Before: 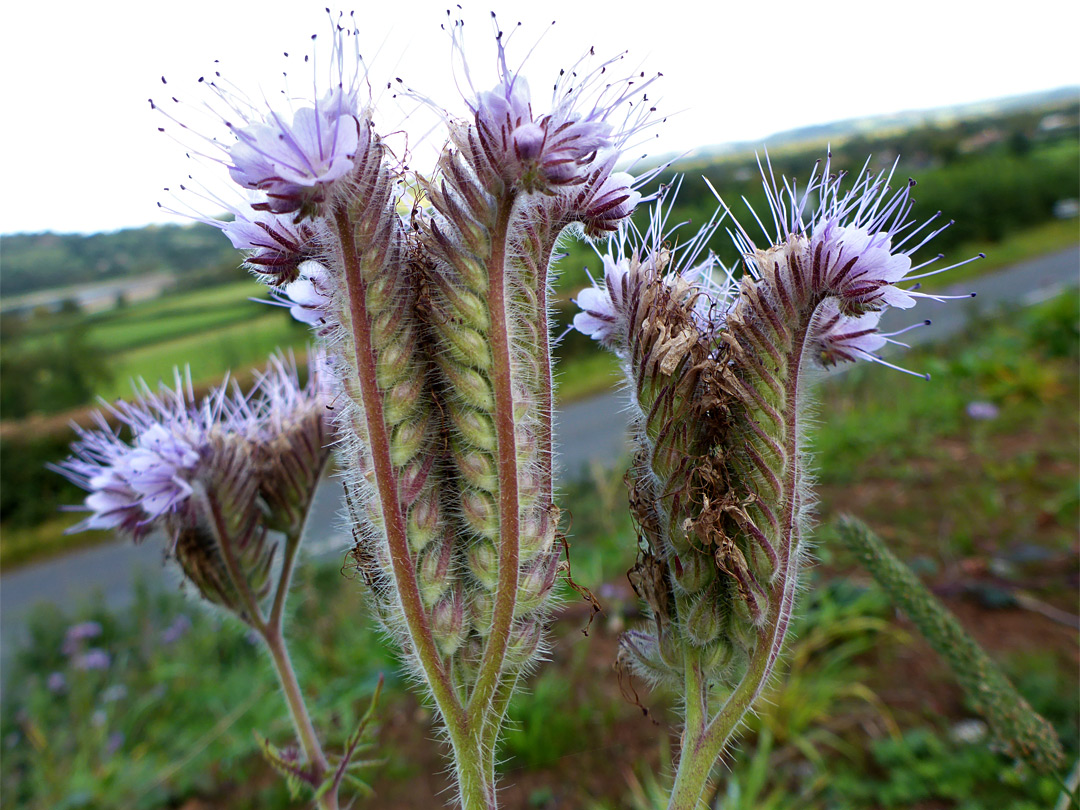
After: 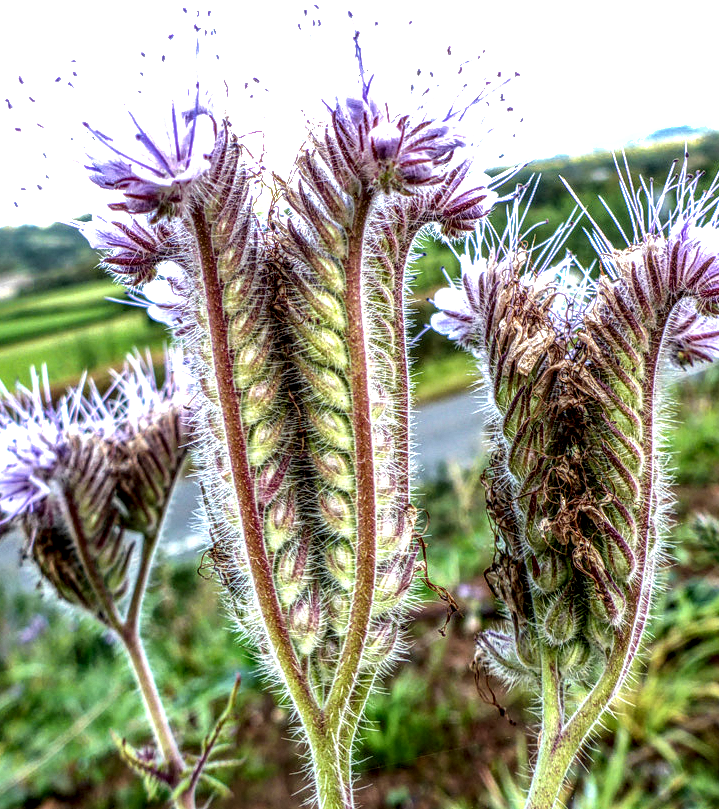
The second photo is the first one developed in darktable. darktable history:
crop and rotate: left 13.34%, right 20.057%
exposure: exposure 0.949 EV, compensate highlight preservation false
local contrast: highlights 2%, shadows 6%, detail 299%, midtone range 0.307
shadows and highlights: shadows 30.07
